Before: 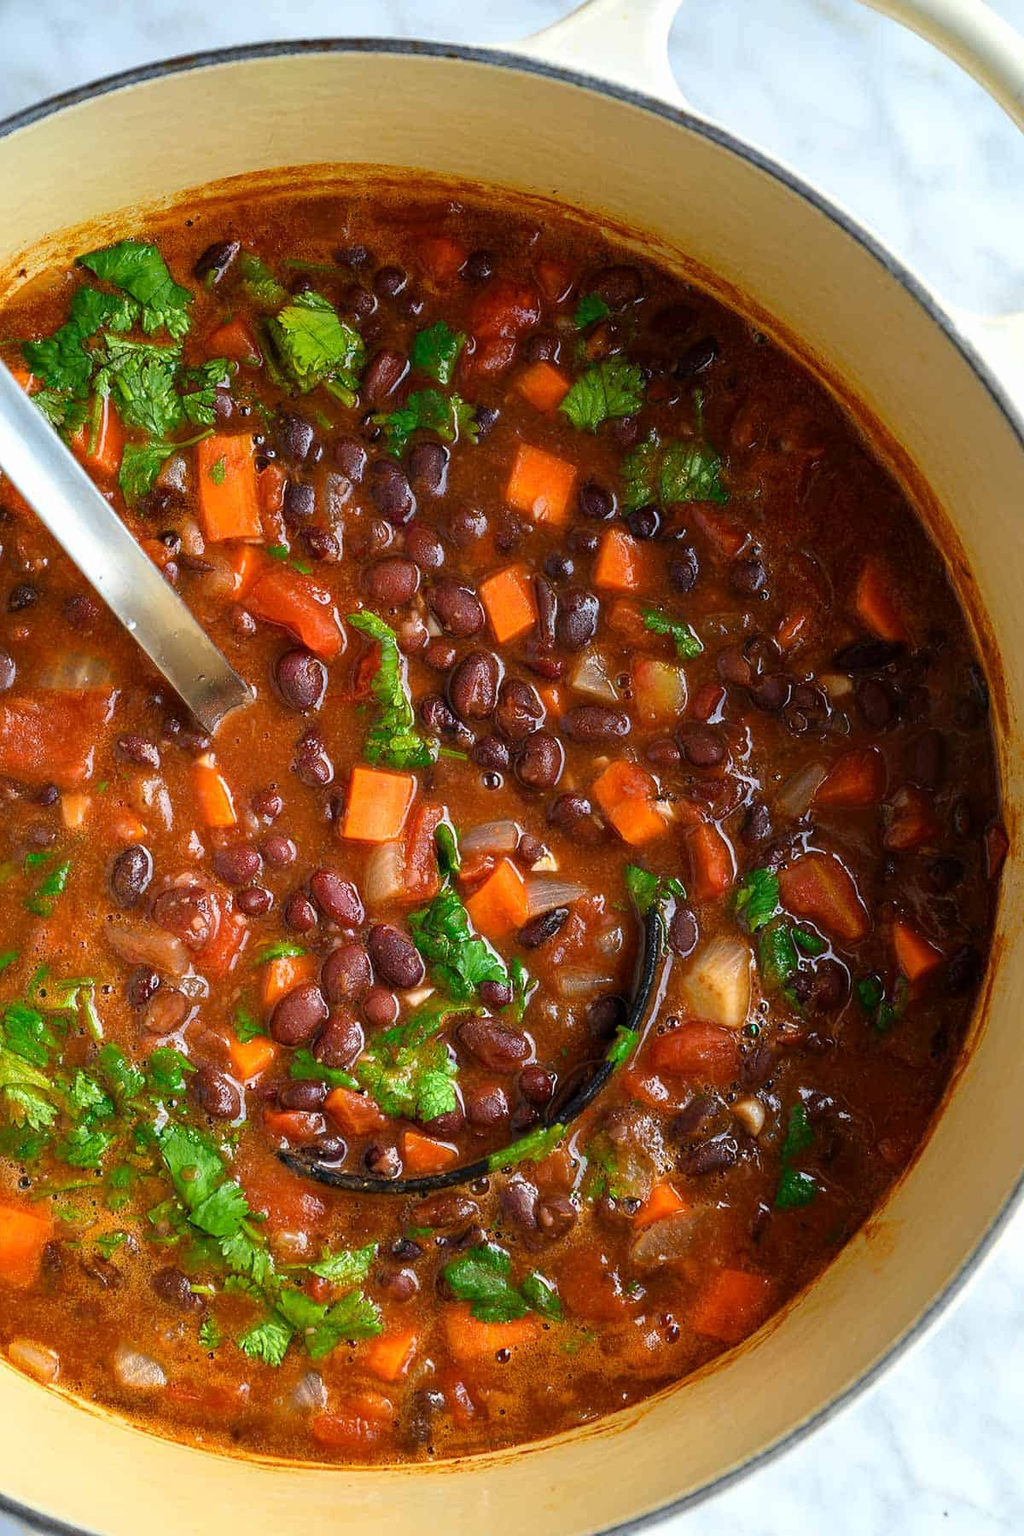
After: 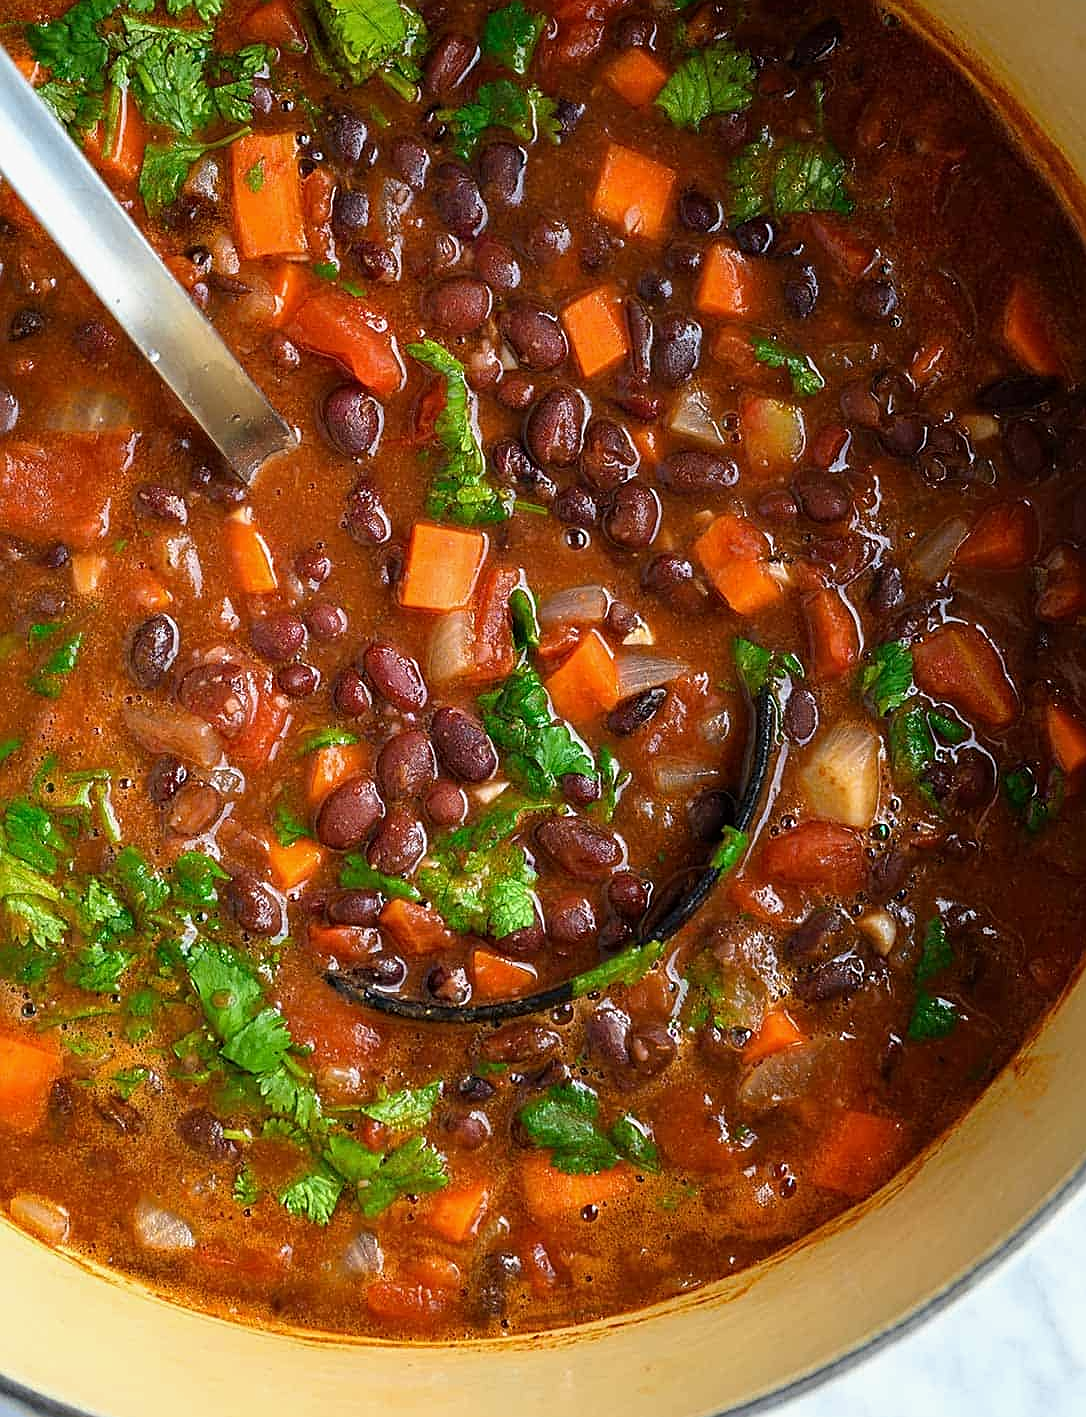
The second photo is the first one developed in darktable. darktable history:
exposure: exposure -0.072 EV, compensate highlight preservation false
sharpen: on, module defaults
crop: top 20.916%, right 9.437%, bottom 0.316%
